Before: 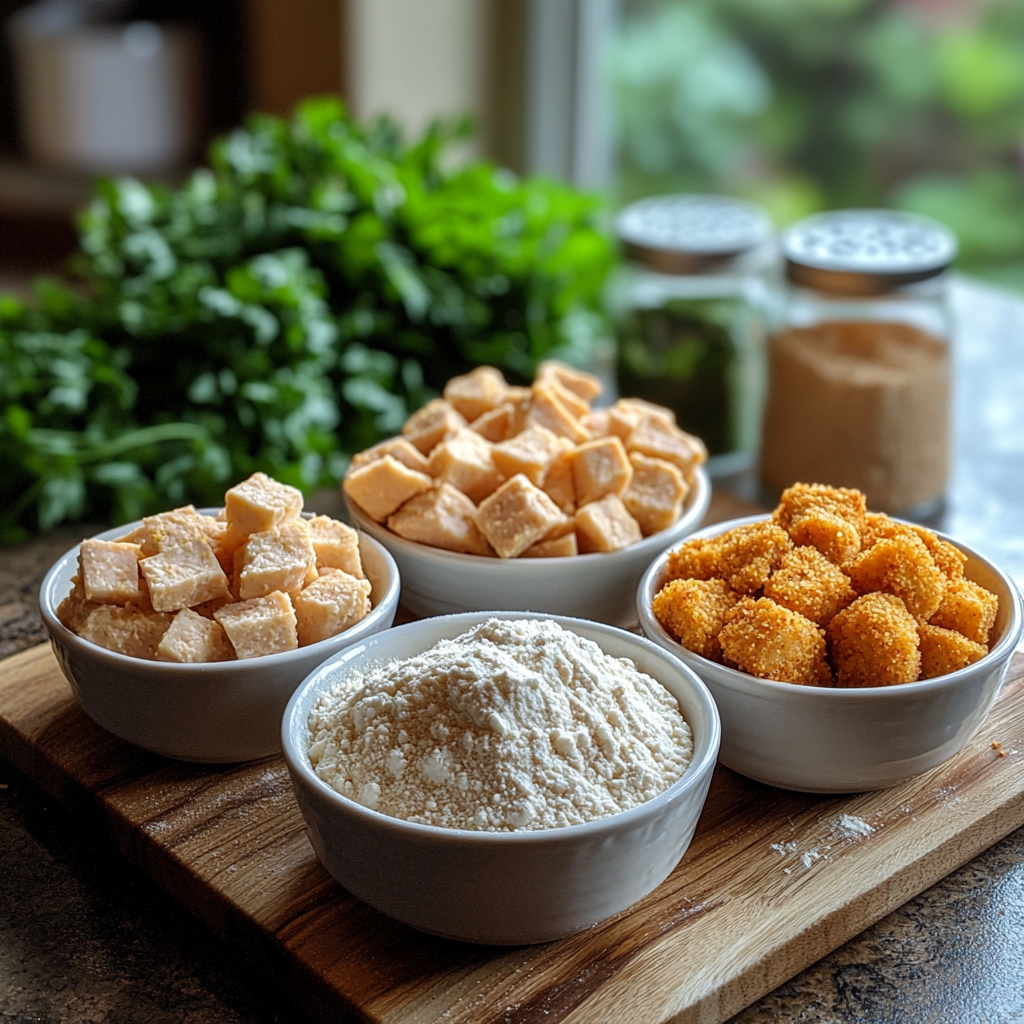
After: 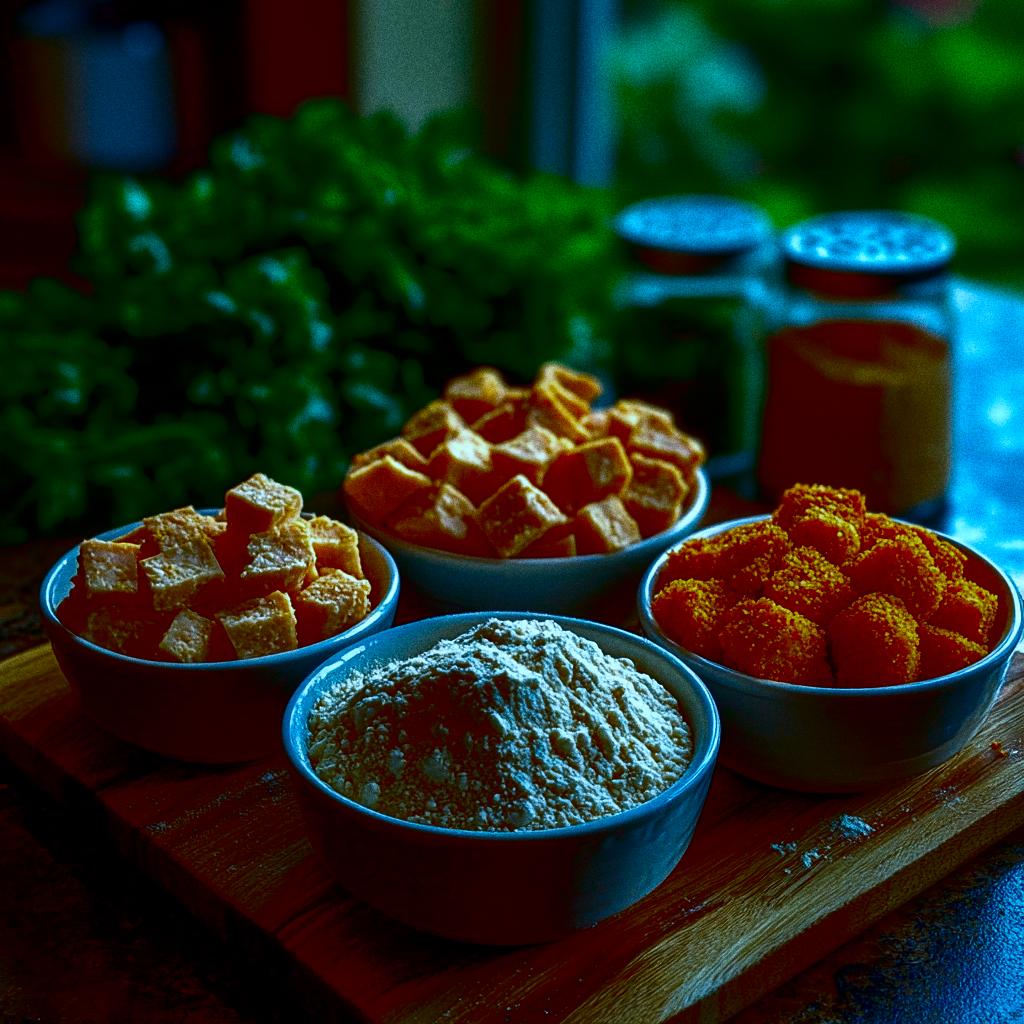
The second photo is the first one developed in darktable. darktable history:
contrast brightness saturation: brightness -1, saturation 1
grain: coarseness 11.82 ISO, strength 36.67%, mid-tones bias 74.17%
color balance rgb: perceptual saturation grading › global saturation 20%, global vibrance 20%
white balance: red 0.925, blue 1.046
